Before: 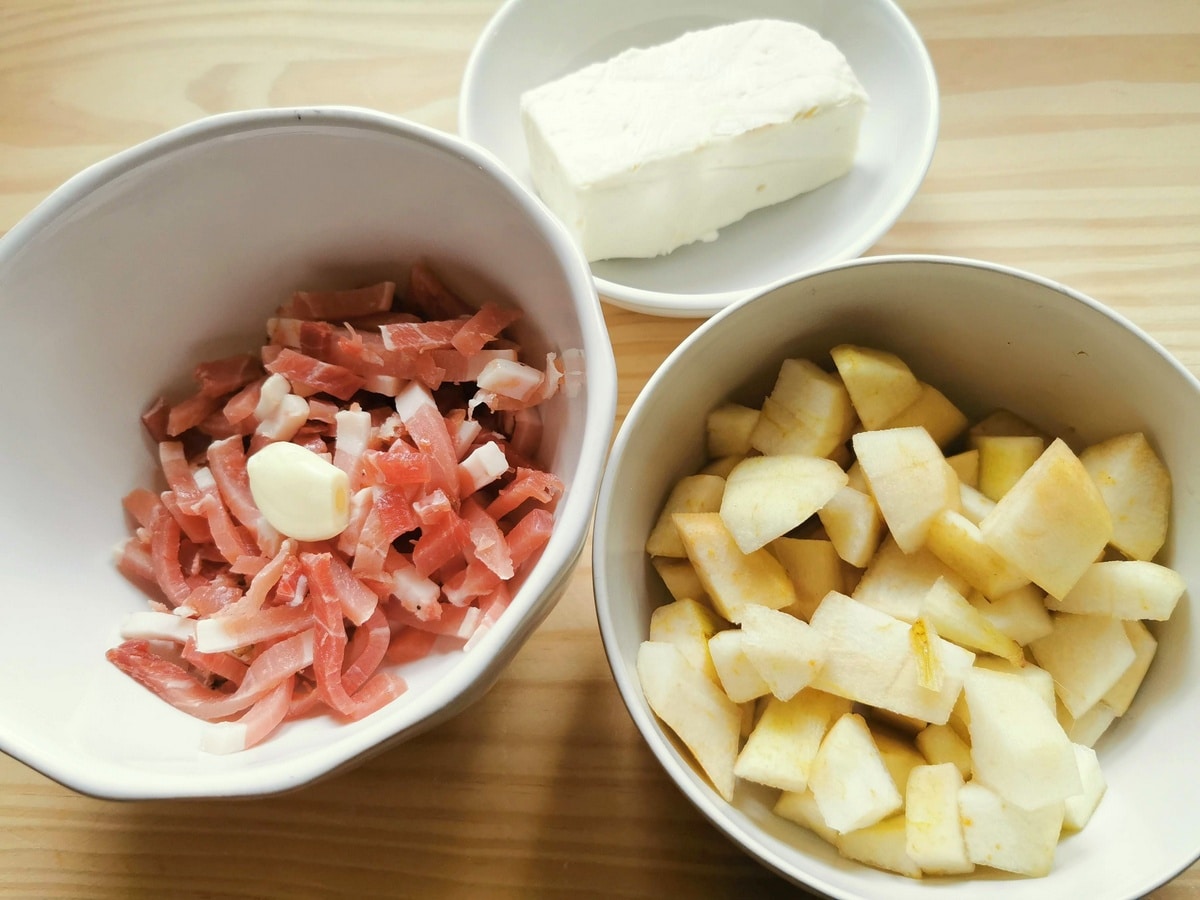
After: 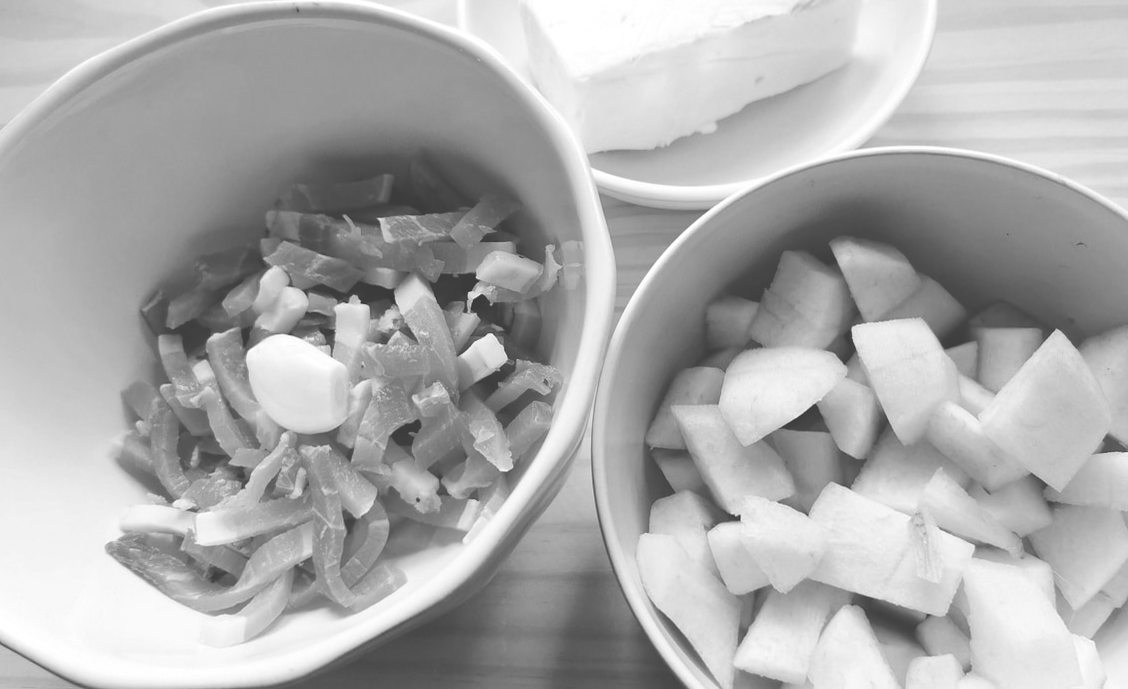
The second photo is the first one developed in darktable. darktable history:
exposure: black level correction -0.041, exposure 0.063 EV, compensate exposure bias true, compensate highlight preservation false
crop and rotate: angle 0.1°, top 11.984%, right 5.712%, bottom 11.237%
color zones: curves: ch1 [(0, -0.394) (0.143, -0.394) (0.286, -0.394) (0.429, -0.392) (0.571, -0.391) (0.714, -0.391) (0.857, -0.391) (1, -0.394)]
contrast brightness saturation: contrast 0.044, saturation 0.069
color calibration: illuminant as shot in camera, x 0.366, y 0.378, temperature 4429.56 K
